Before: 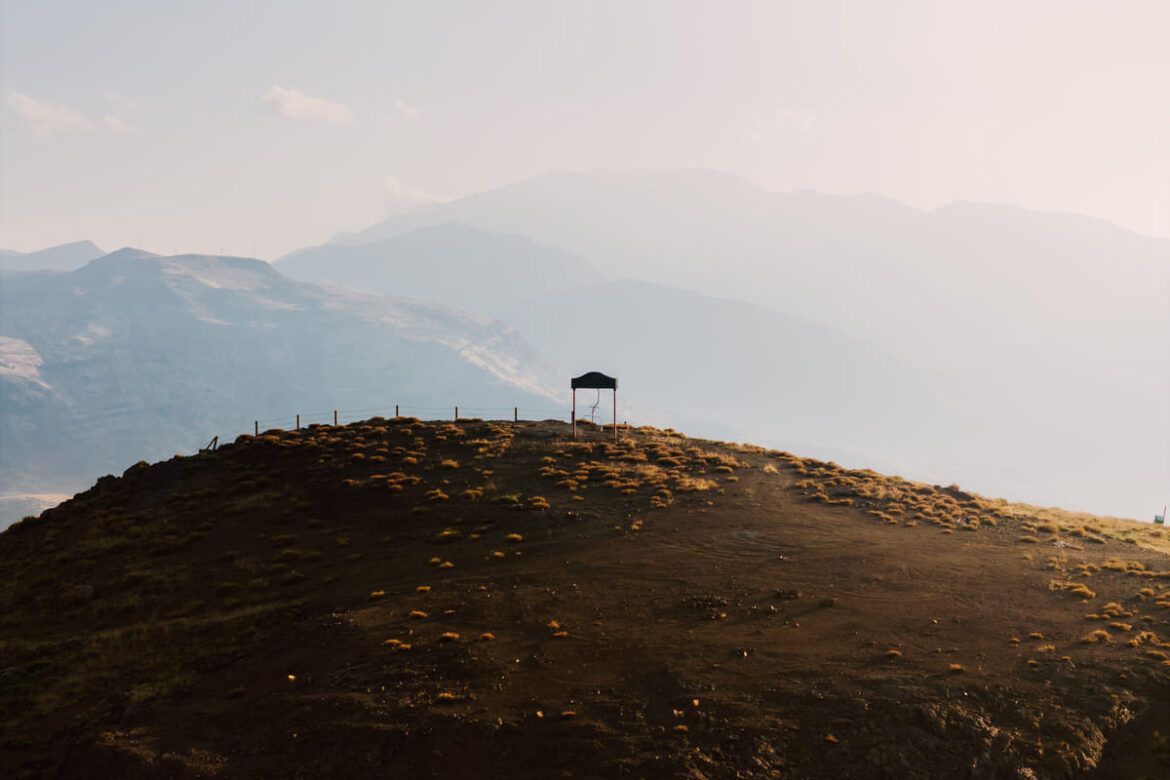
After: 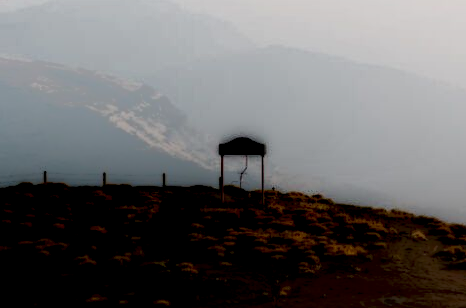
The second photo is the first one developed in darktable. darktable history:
crop: left 30.12%, top 30.123%, right 29.987%, bottom 30.292%
local contrast: highlights 3%, shadows 210%, detail 164%, midtone range 0.004
contrast brightness saturation: saturation -0.06
